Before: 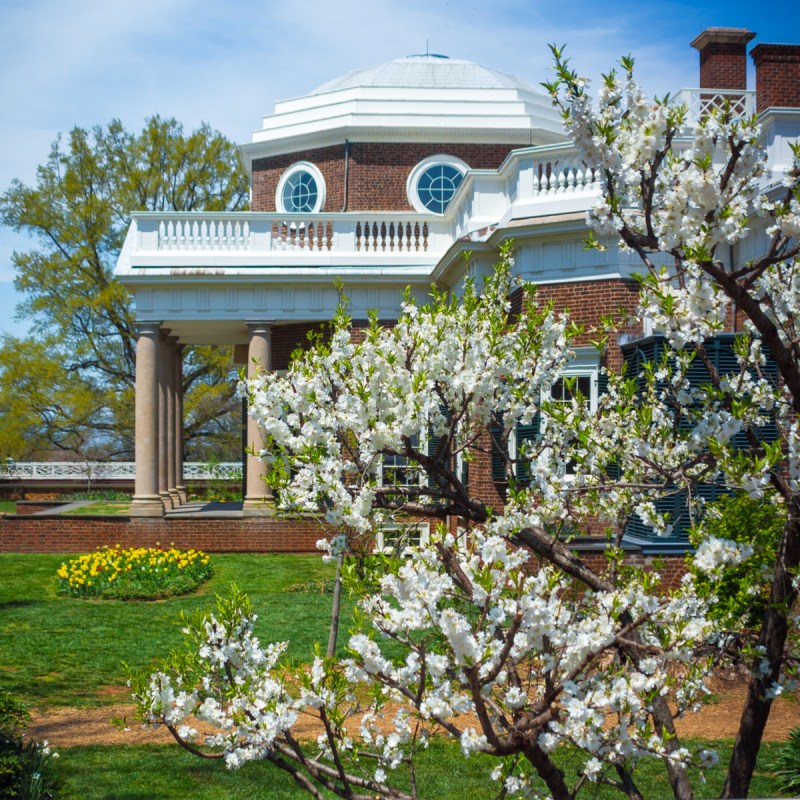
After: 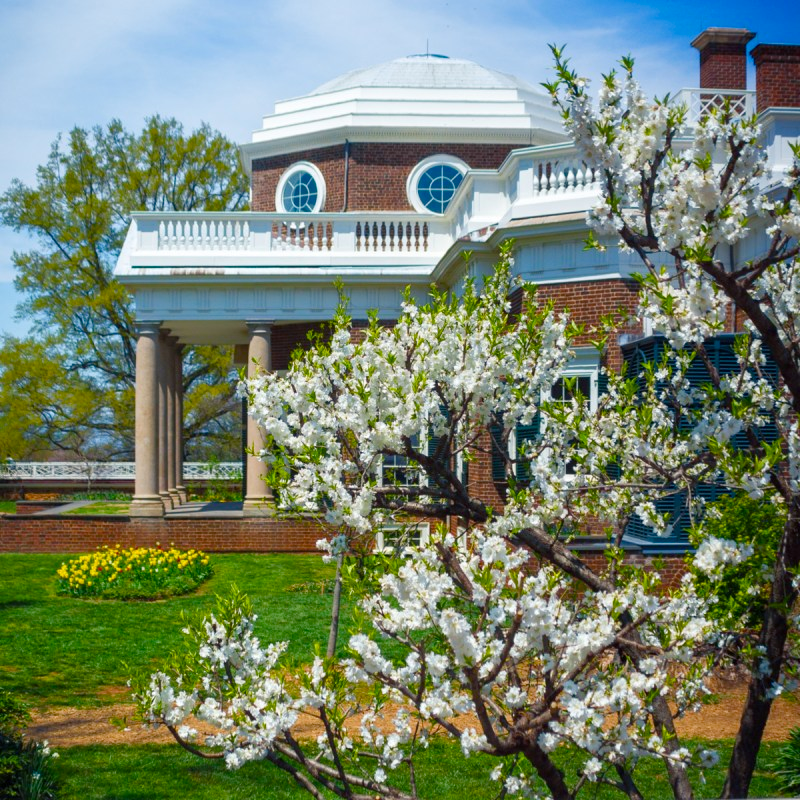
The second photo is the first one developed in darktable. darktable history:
color balance rgb: shadows lift › chroma 4.187%, shadows lift › hue 254.66°, perceptual saturation grading › global saturation 20.045%, perceptual saturation grading › highlights -19.753%, perceptual saturation grading › shadows 29.431%
